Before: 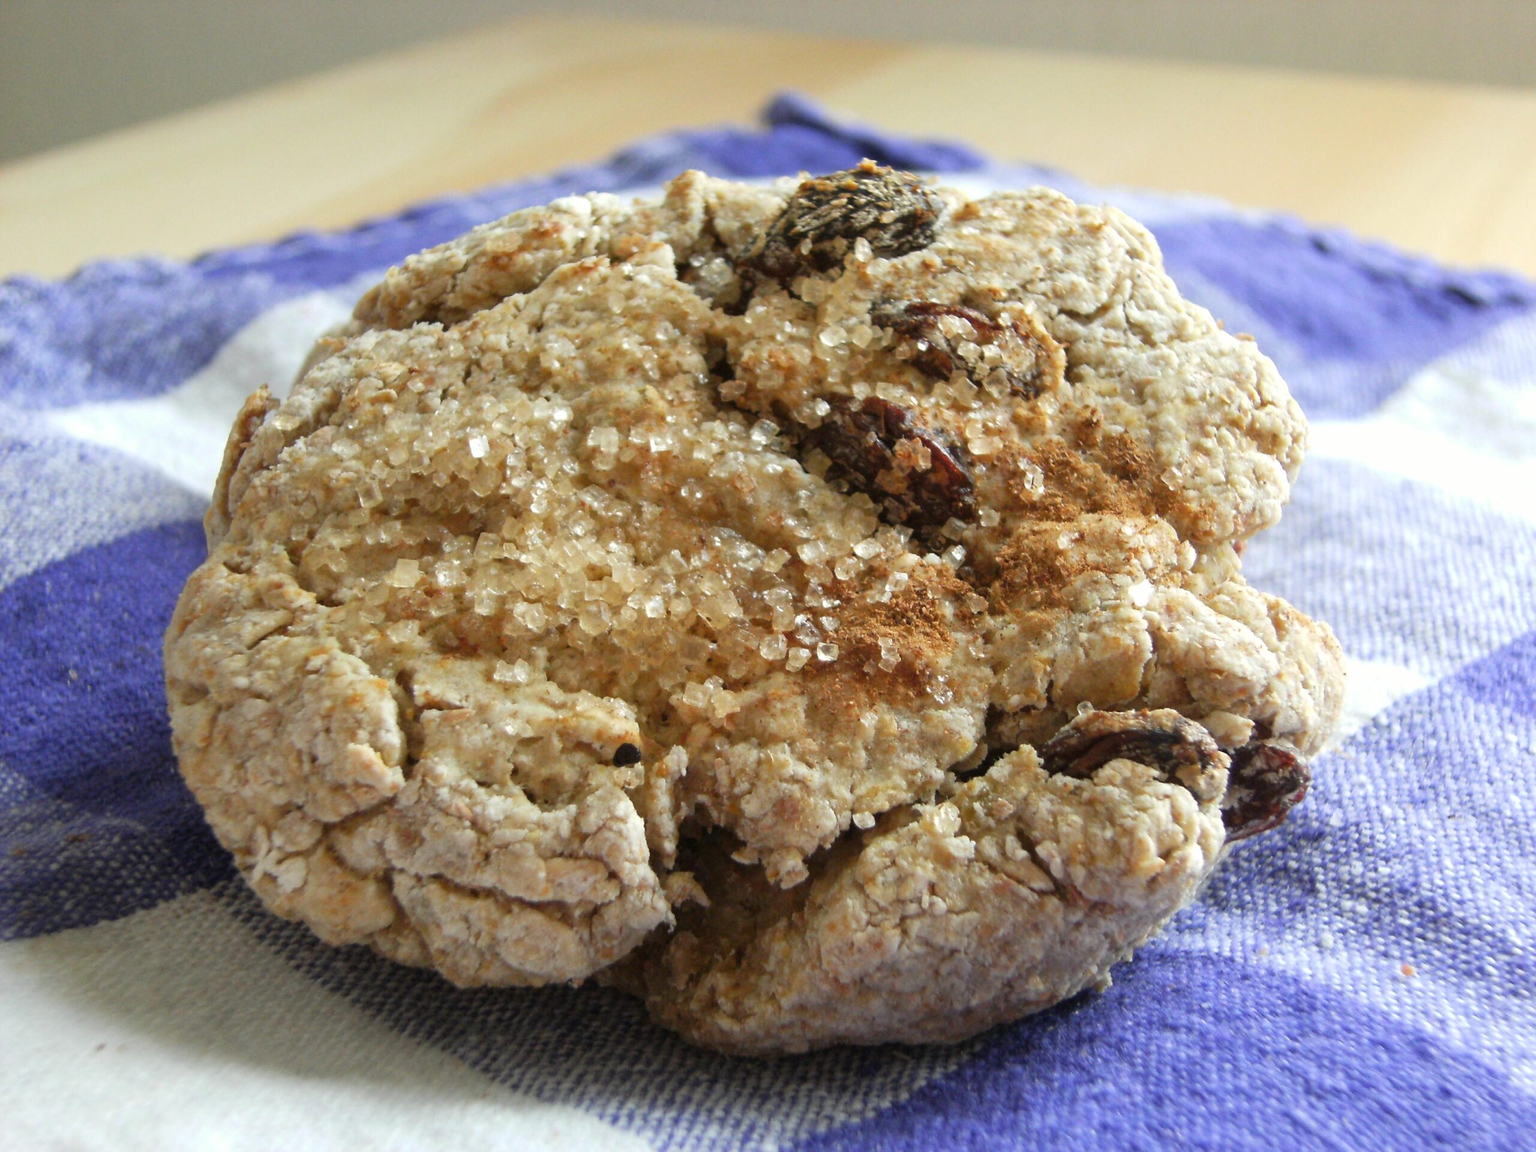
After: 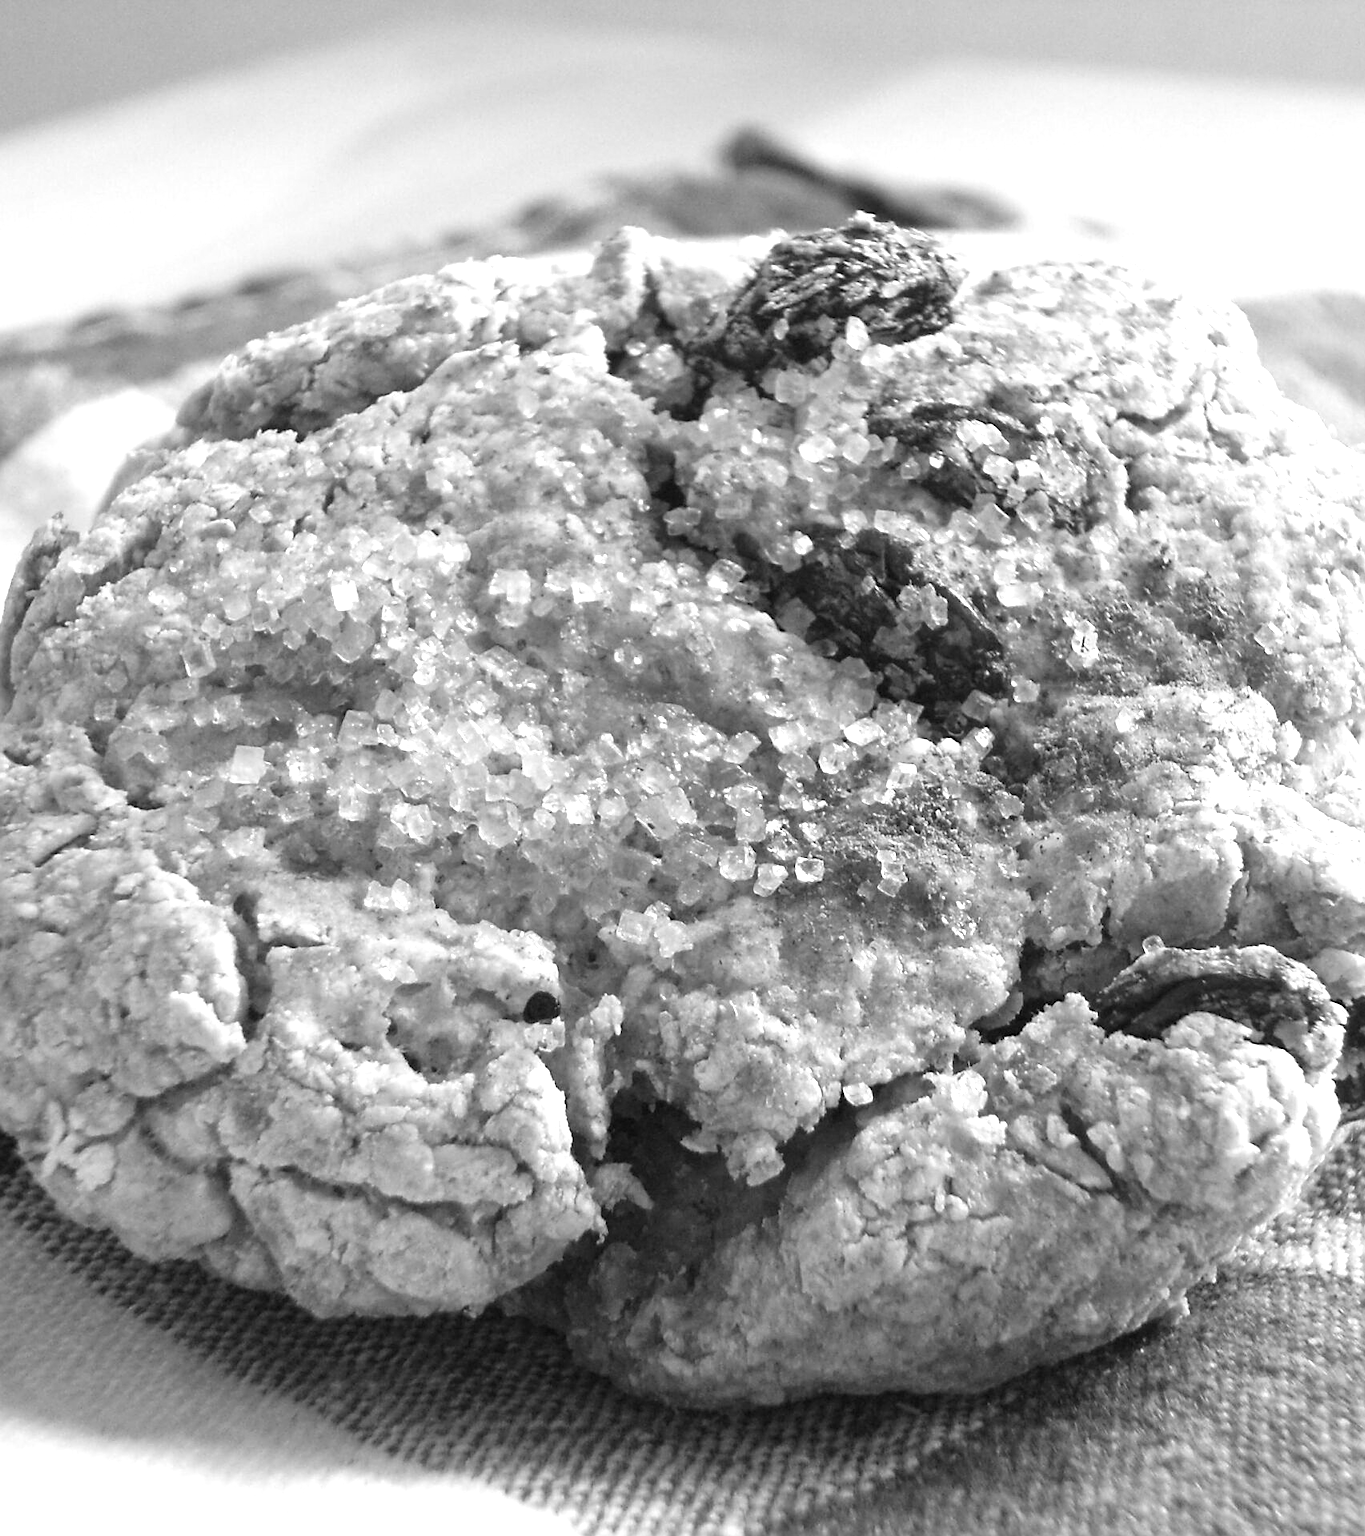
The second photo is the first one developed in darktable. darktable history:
sharpen: on, module defaults
crop and rotate: left 14.385%, right 18.948%
monochrome: on, module defaults
exposure: exposure 0.661 EV, compensate highlight preservation false
